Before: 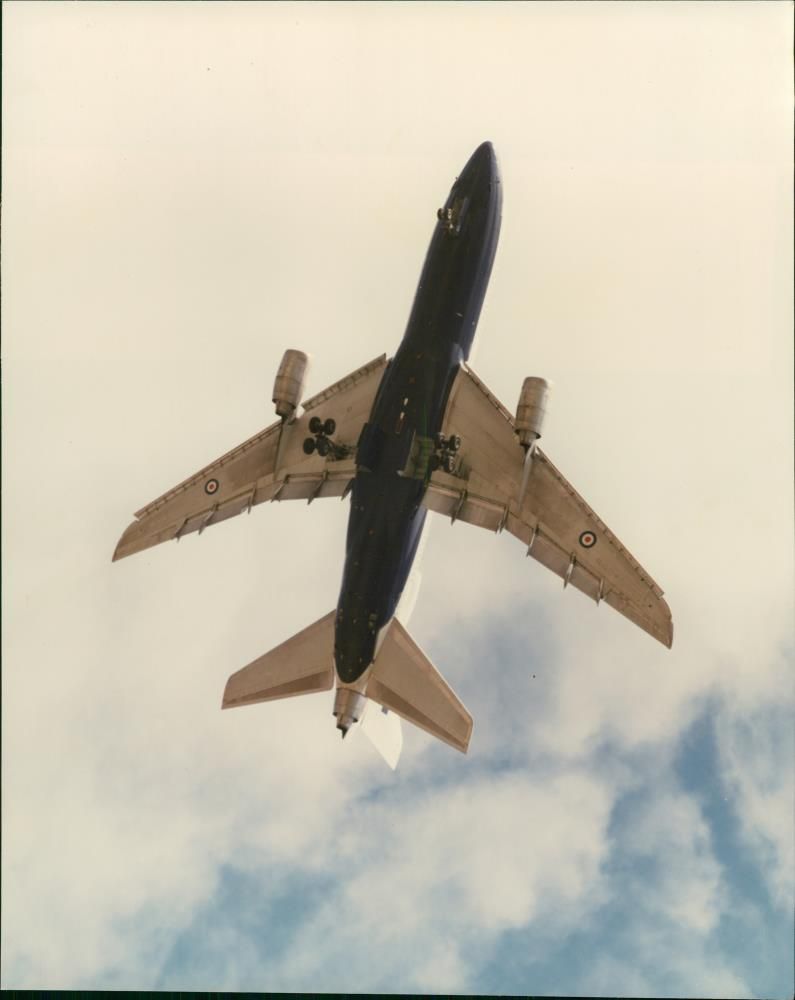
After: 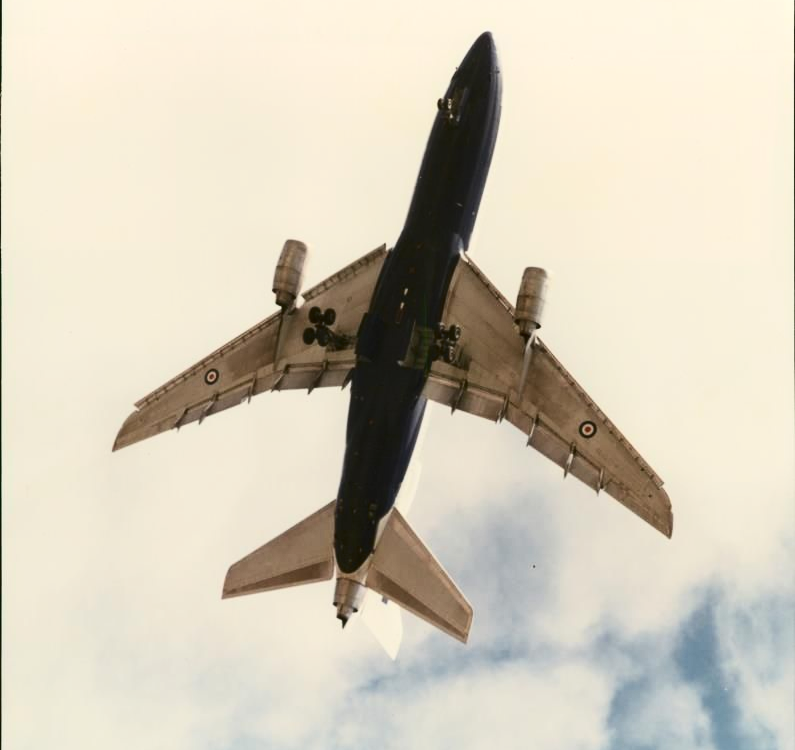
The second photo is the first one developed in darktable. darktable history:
contrast brightness saturation: contrast 0.275
crop: top 11.01%, bottom 13.916%
